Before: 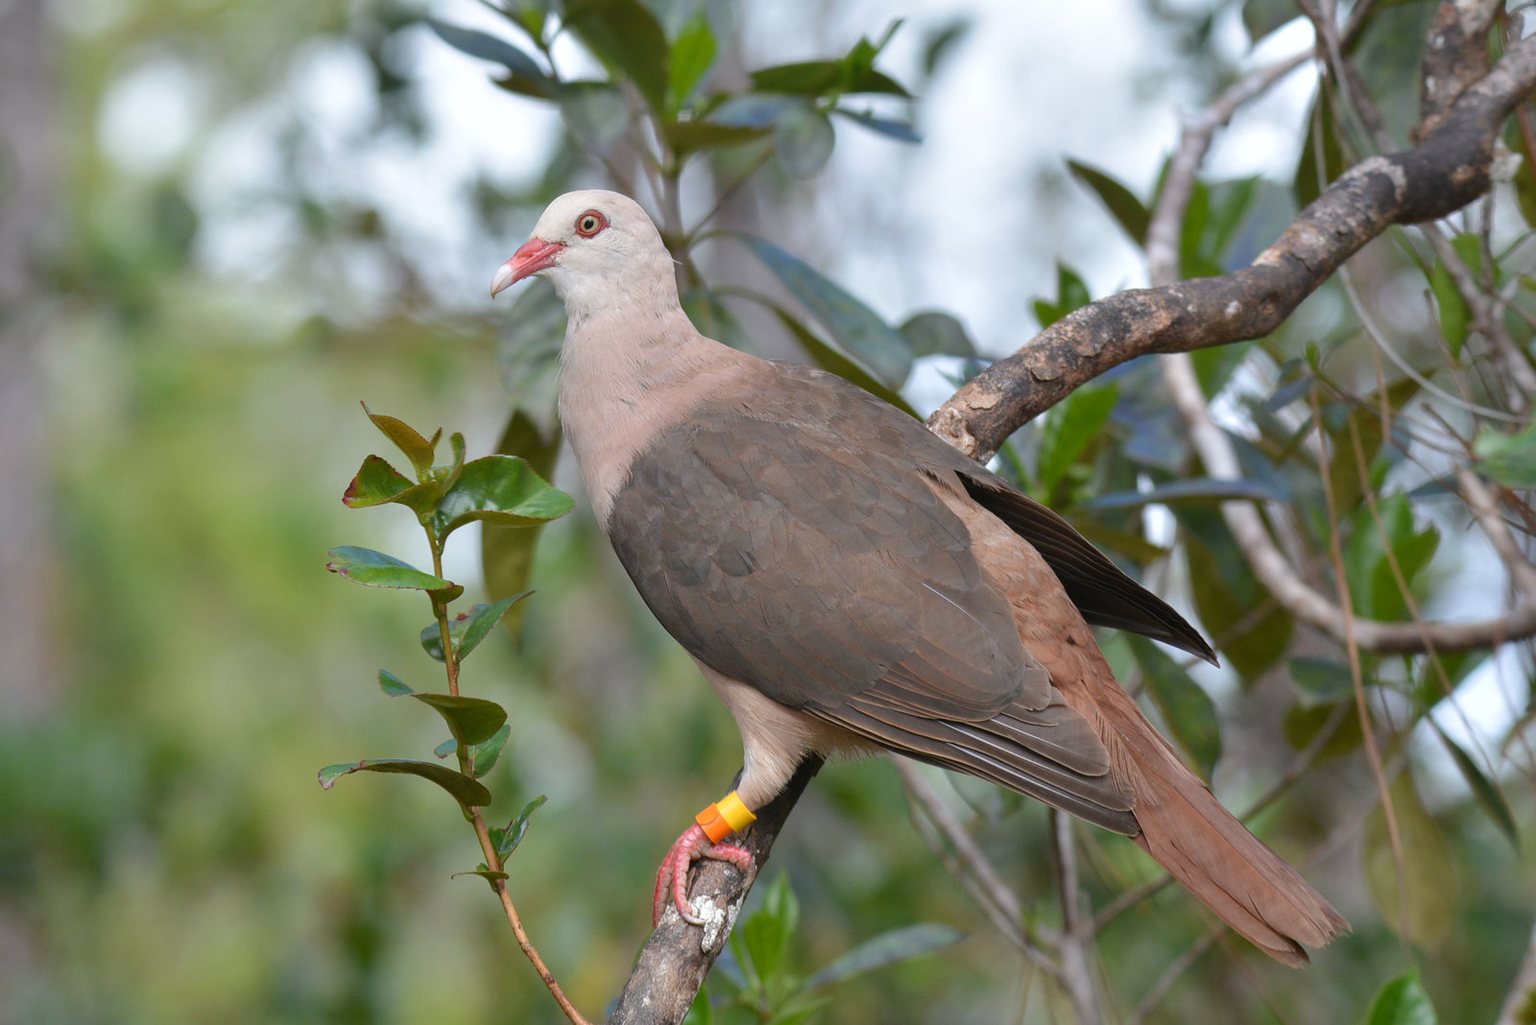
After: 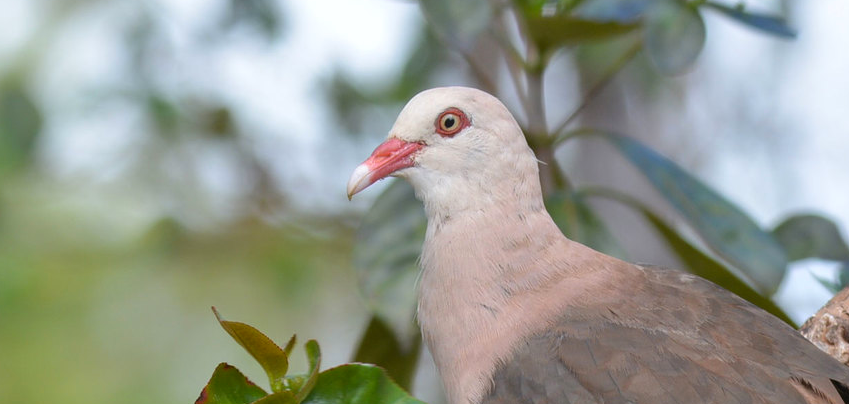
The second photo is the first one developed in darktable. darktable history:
crop: left 10.311%, top 10.482%, right 36.622%, bottom 51.666%
color balance rgb: perceptual saturation grading › global saturation 0.4%, global vibrance 20%
